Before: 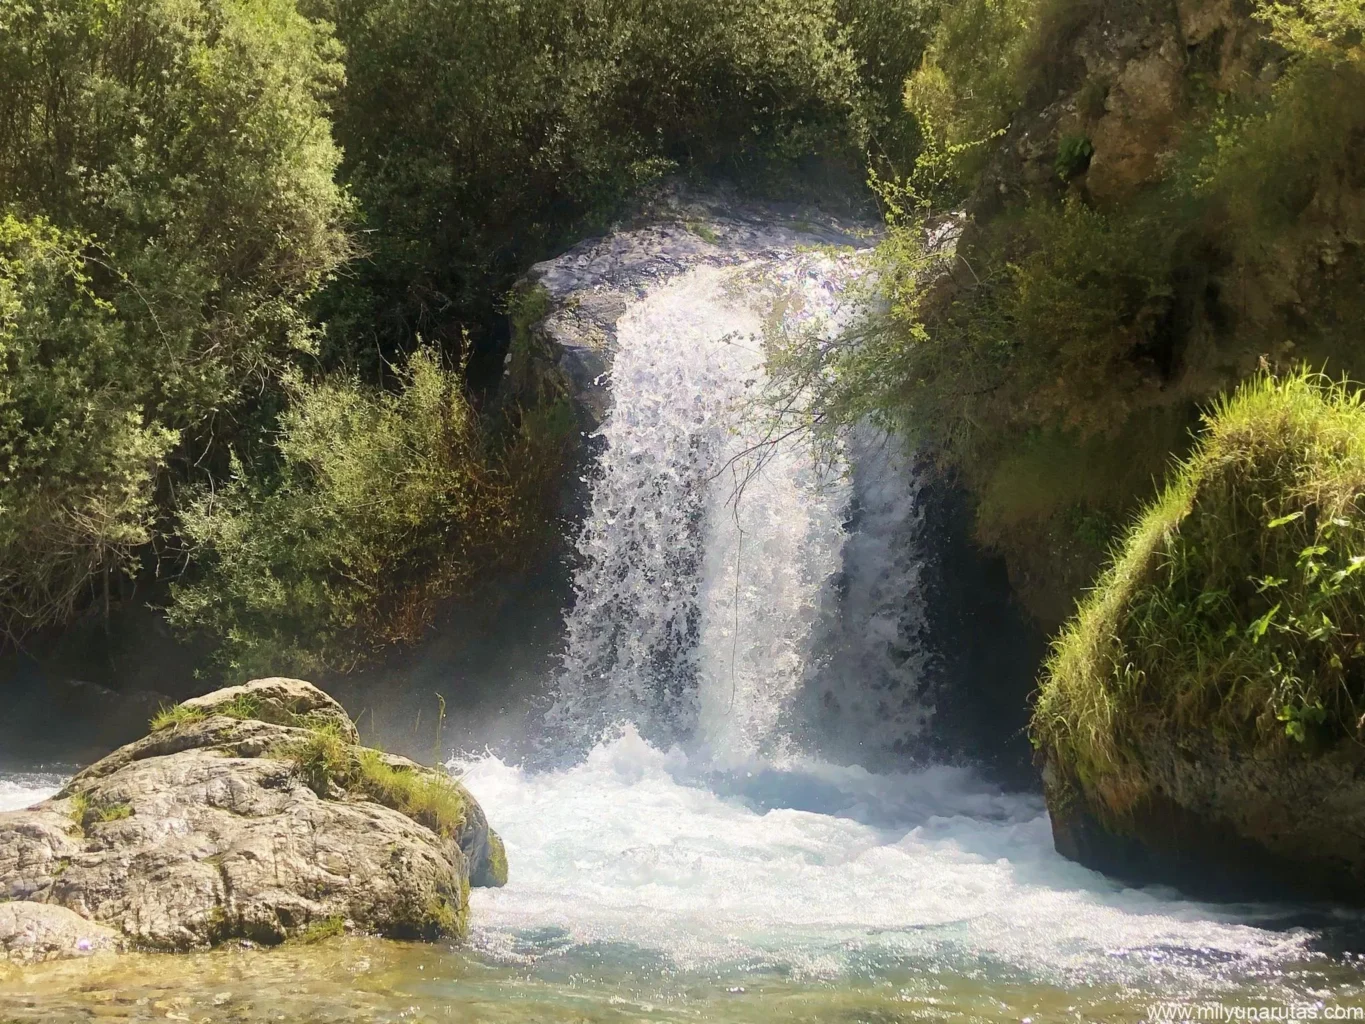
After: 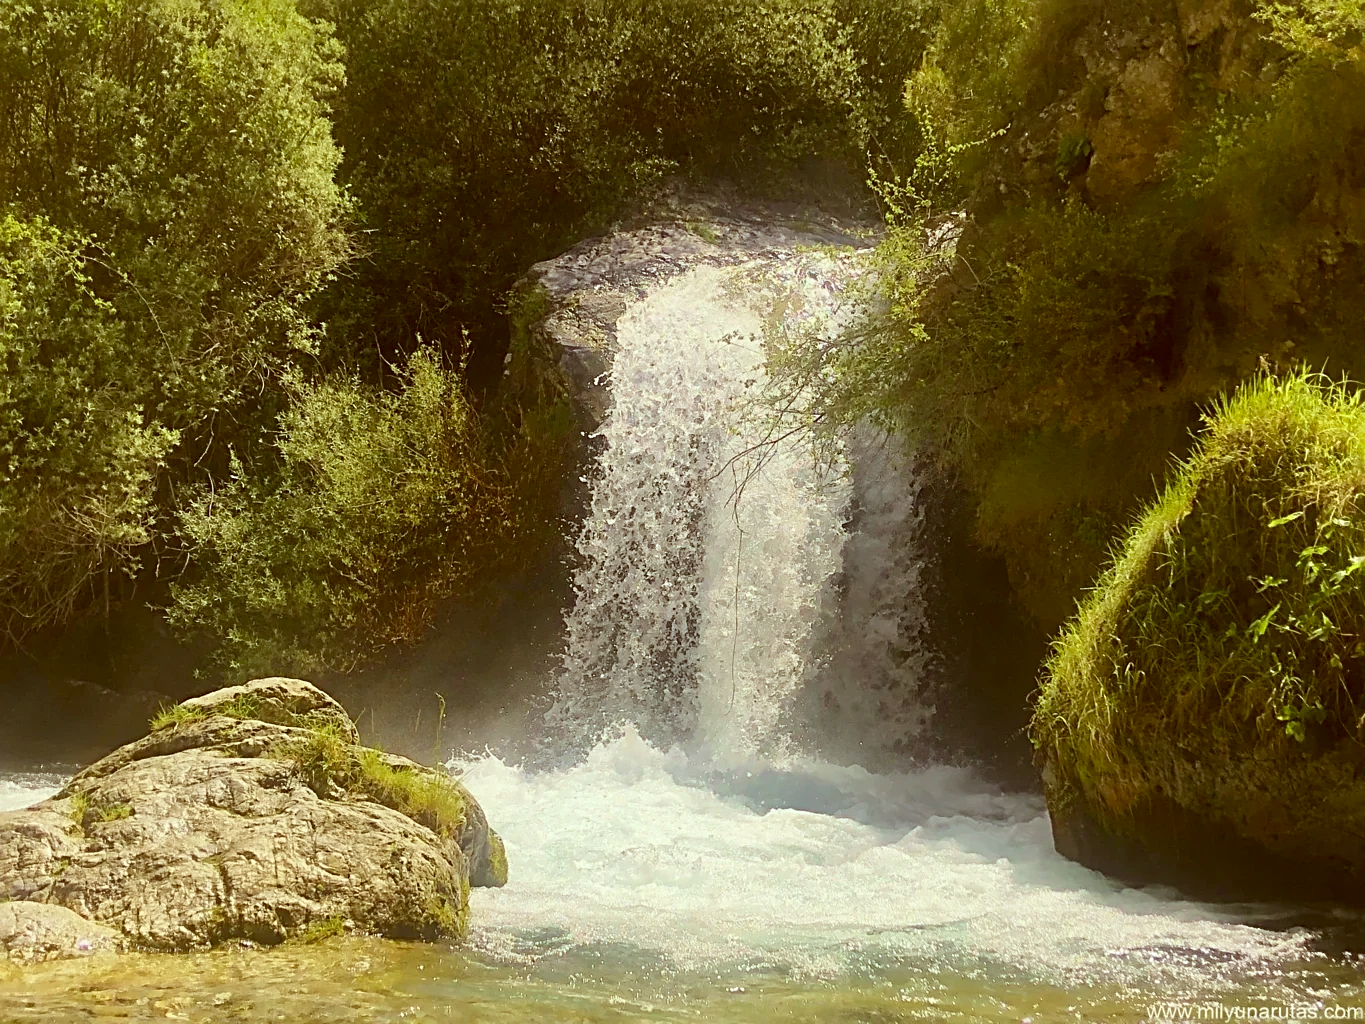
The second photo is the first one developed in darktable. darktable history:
sharpen: radius 2.531, amount 0.628
contrast equalizer: octaves 7, y [[0.6 ×6], [0.55 ×6], [0 ×6], [0 ×6], [0 ×6]], mix -0.3
color correction: highlights a* -5.94, highlights b* 9.48, shadows a* 10.12, shadows b* 23.94
